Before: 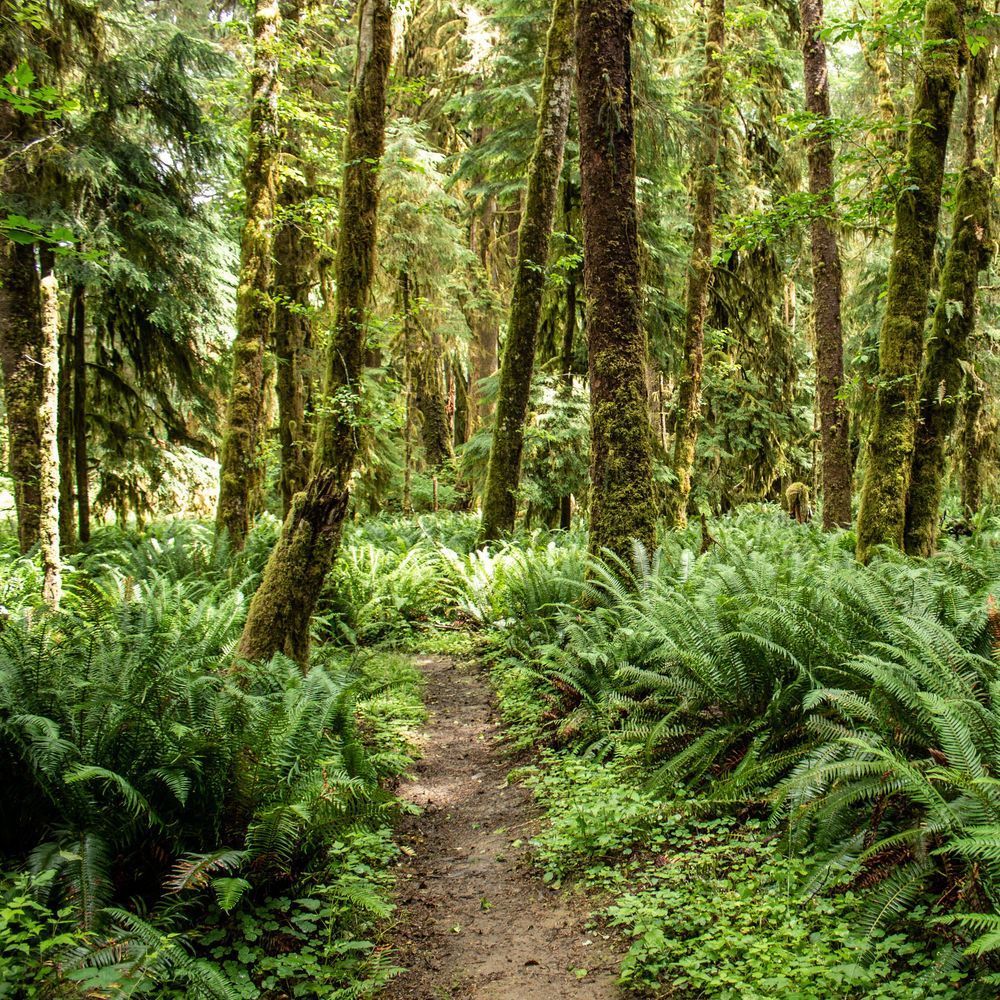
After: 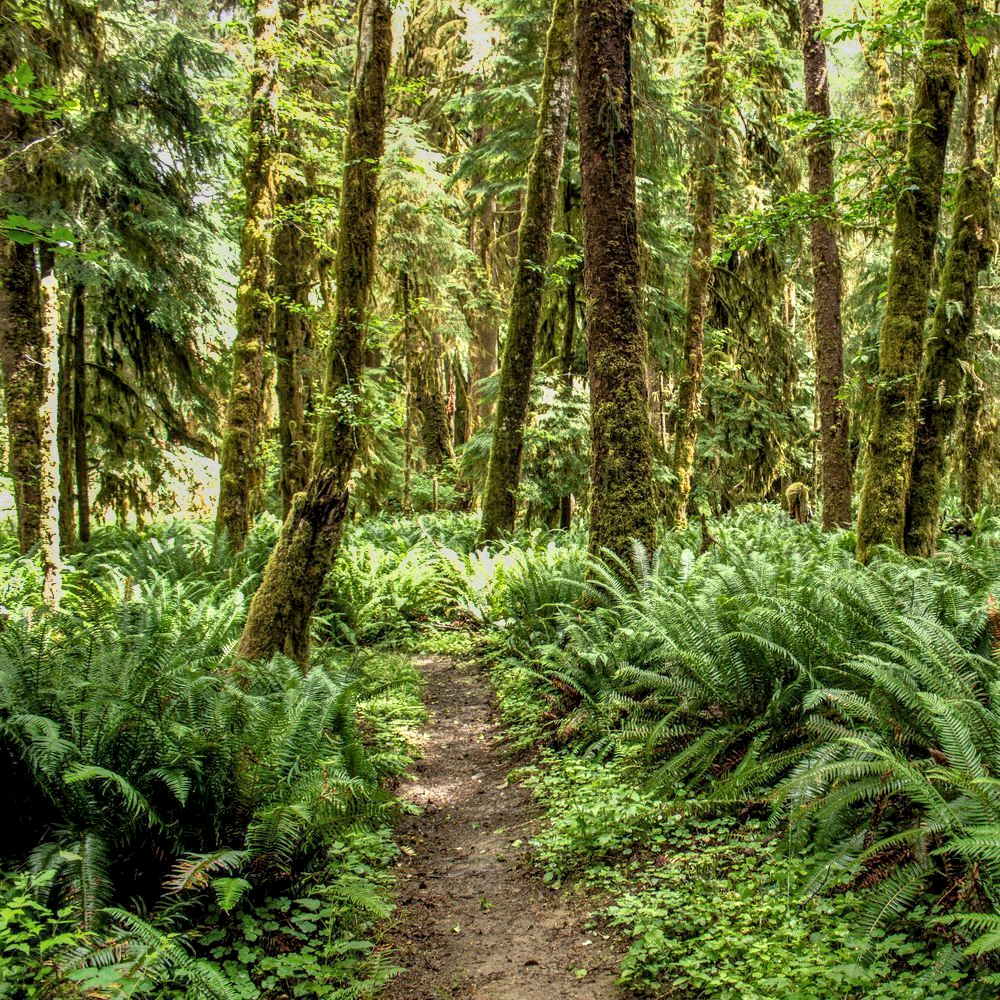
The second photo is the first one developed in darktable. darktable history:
levels: levels [0.016, 0.5, 0.996]
local contrast: on, module defaults
tone equalizer: -7 EV -0.63 EV, -6 EV 1 EV, -5 EV -0.45 EV, -4 EV 0.43 EV, -3 EV 0.41 EV, -2 EV 0.15 EV, -1 EV -0.15 EV, +0 EV -0.39 EV, smoothing diameter 25%, edges refinement/feathering 10, preserve details guided filter
